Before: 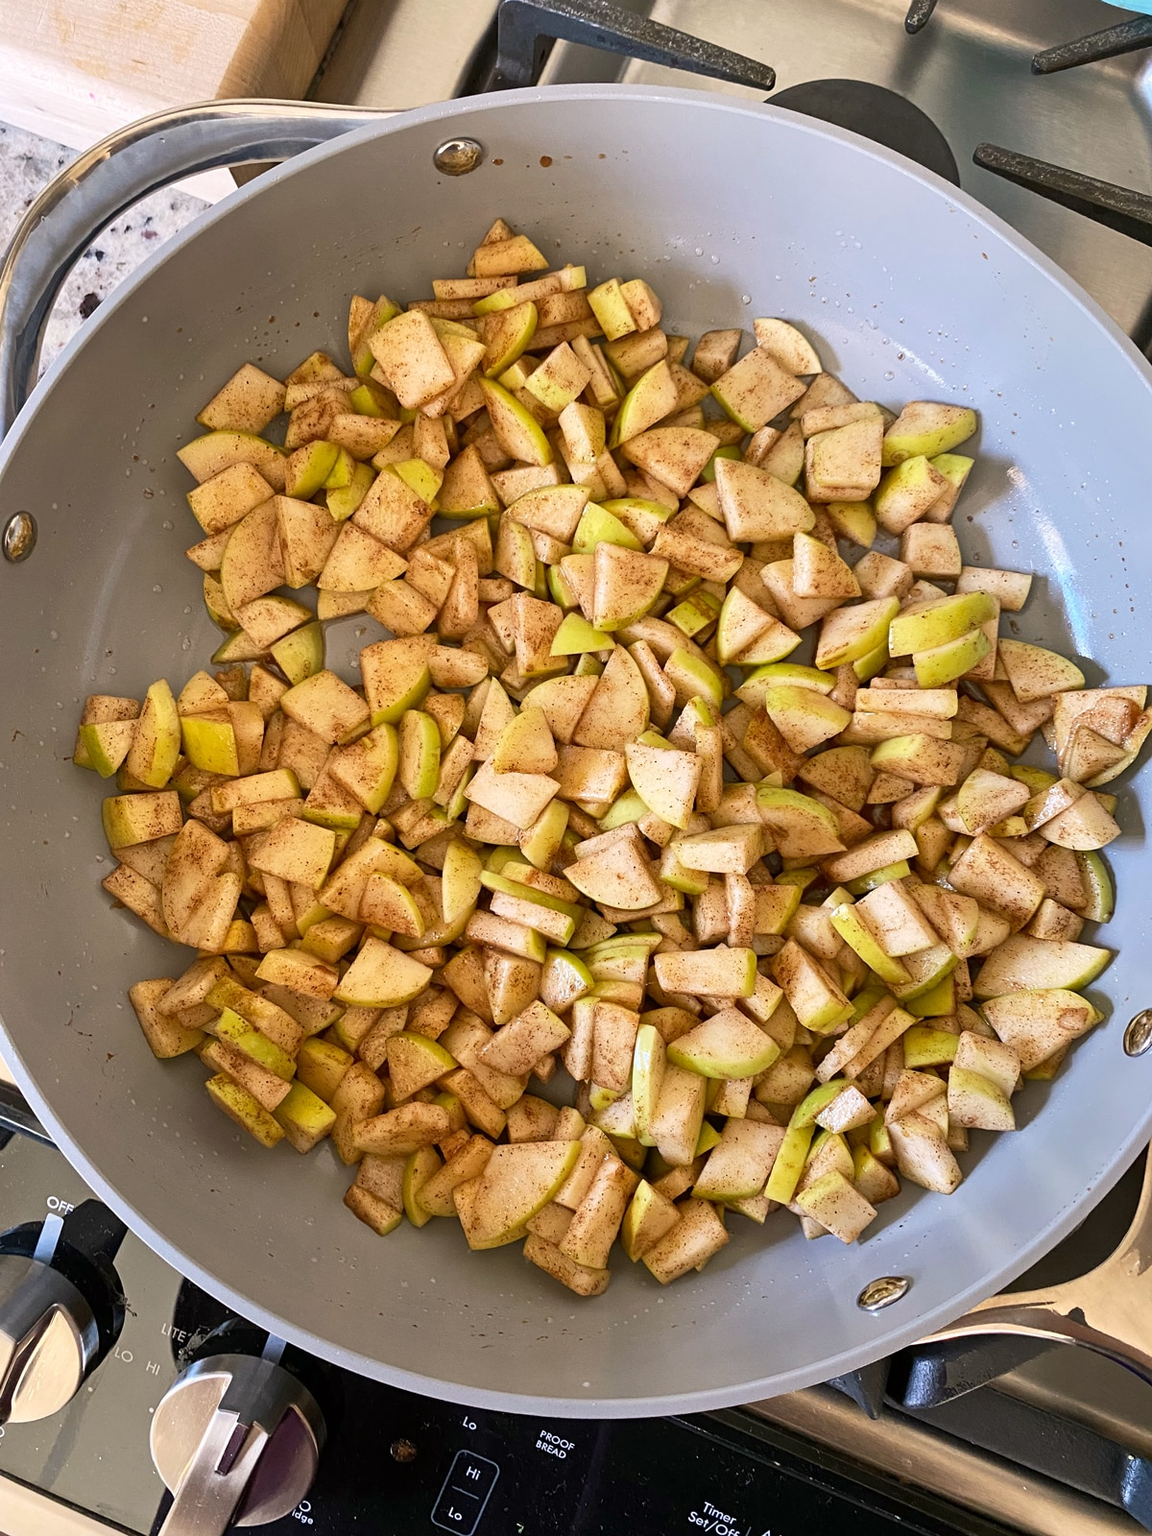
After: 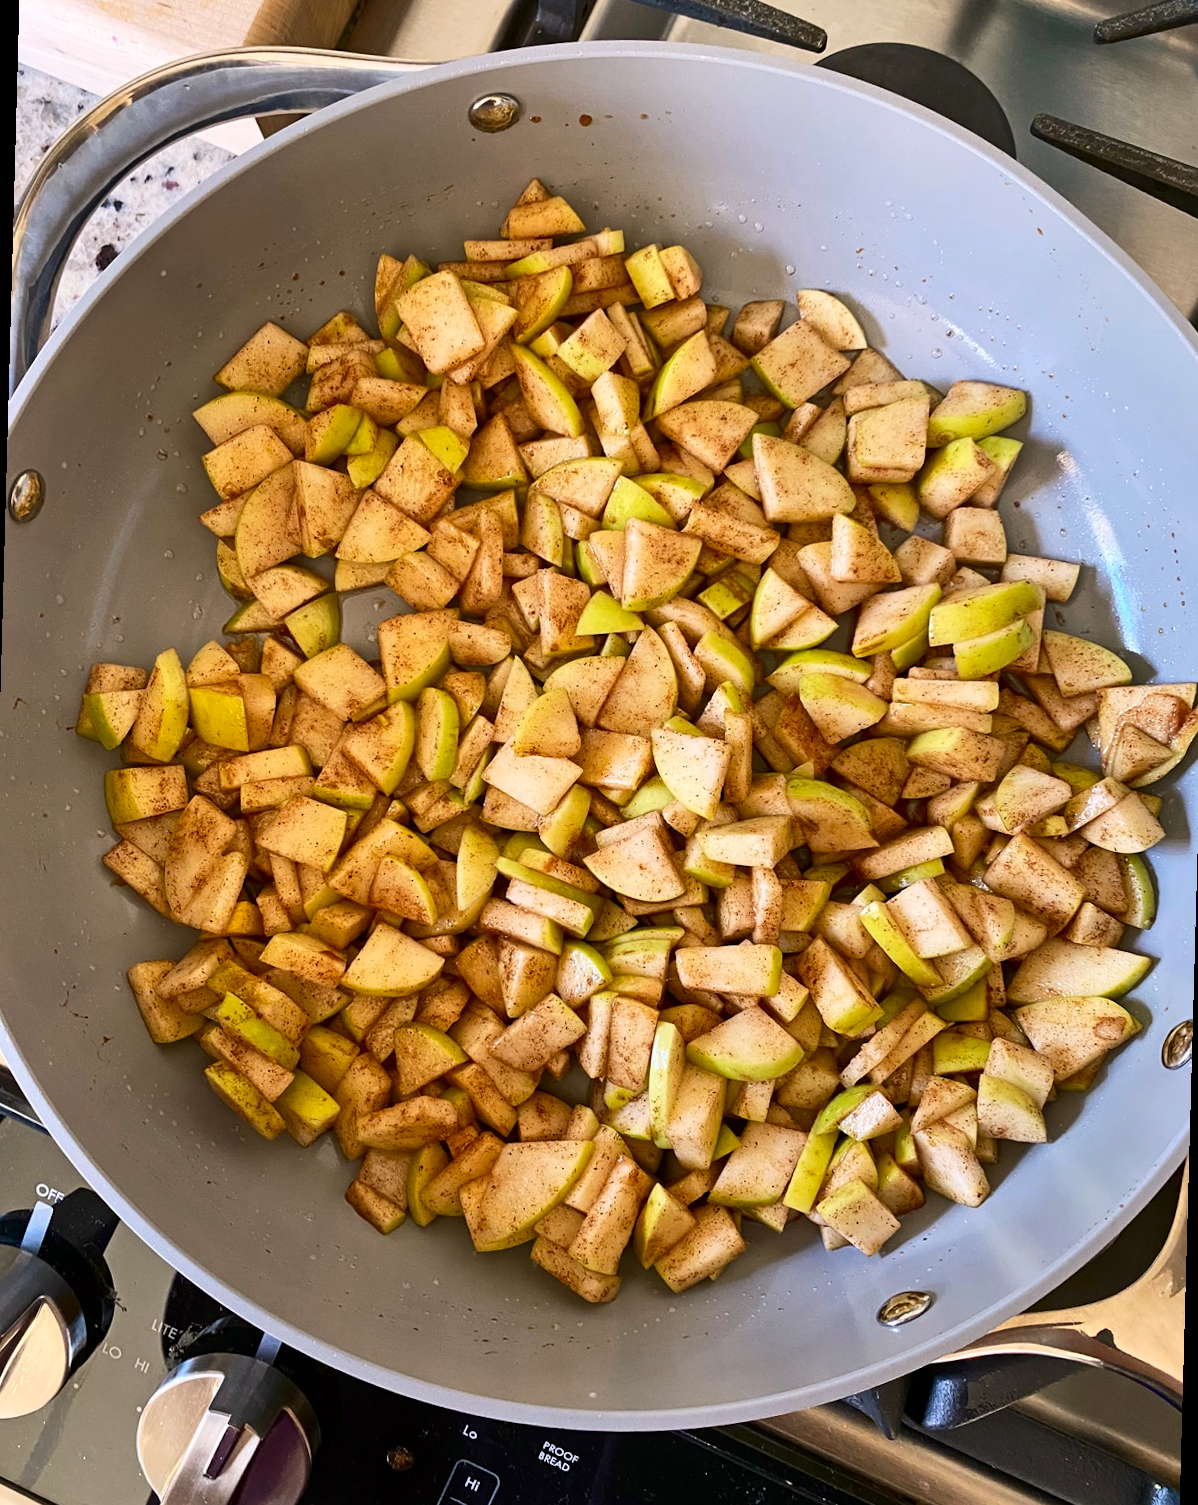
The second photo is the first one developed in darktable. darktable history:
contrast brightness saturation: contrast 0.13, brightness -0.05, saturation 0.16
rotate and perspective: rotation 1.57°, crop left 0.018, crop right 0.982, crop top 0.039, crop bottom 0.961
shadows and highlights: shadows 37.27, highlights -28.18, soften with gaussian
